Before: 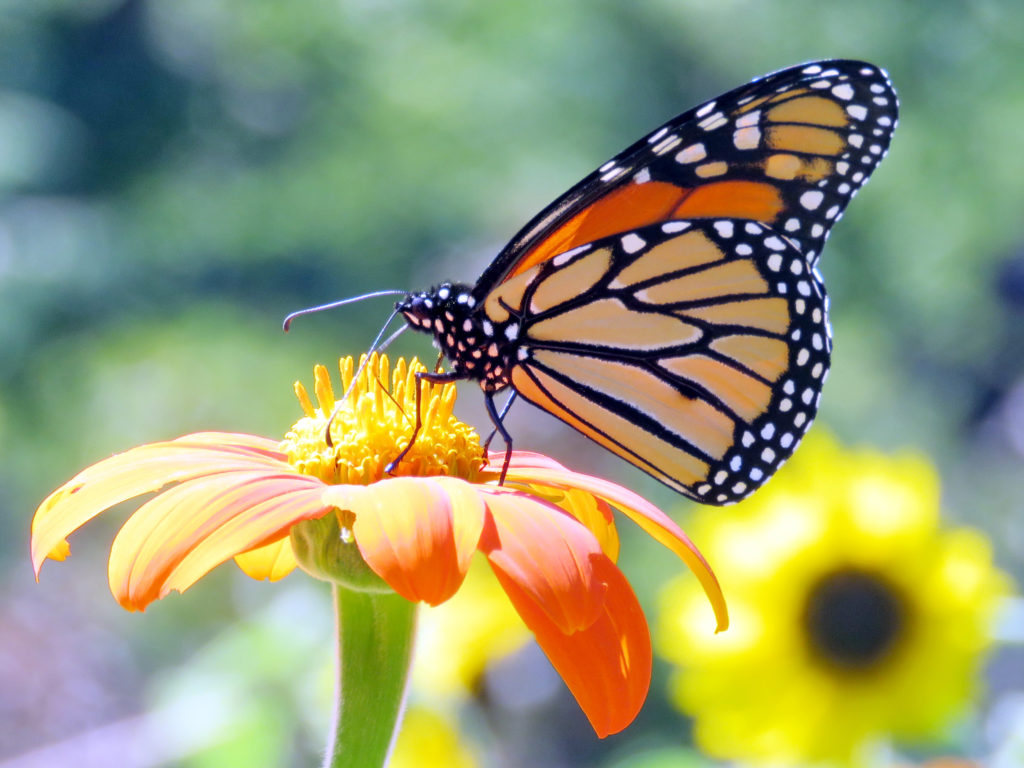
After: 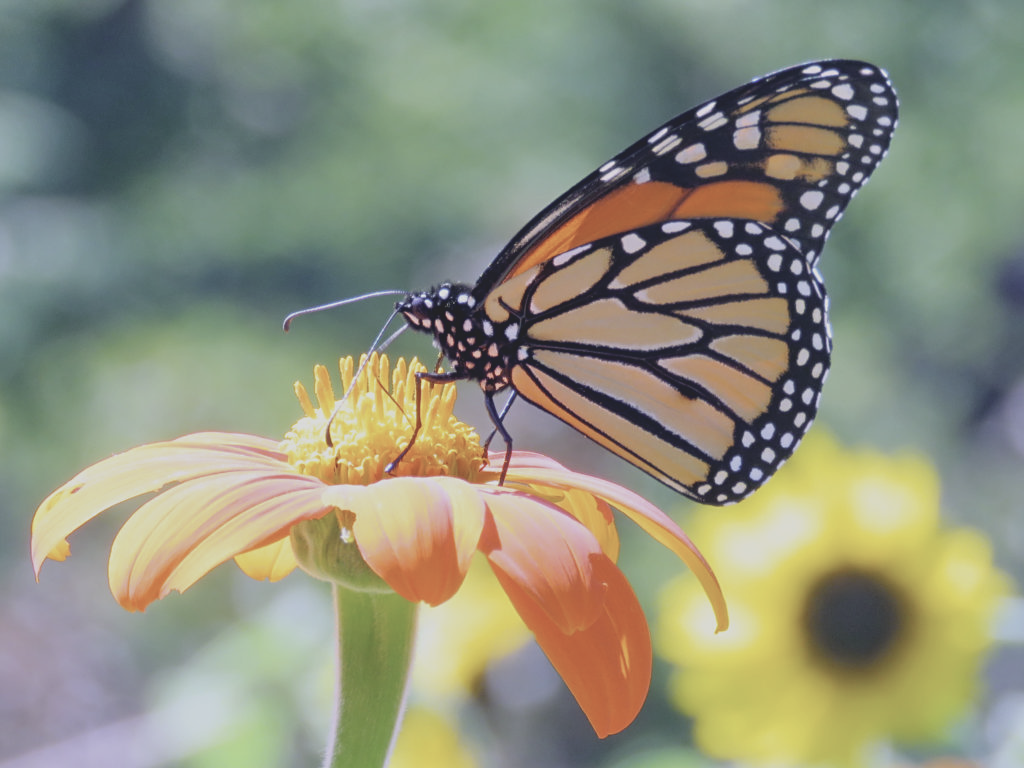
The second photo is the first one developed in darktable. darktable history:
contrast brightness saturation: contrast -0.261, saturation -0.445
sharpen: amount 0.205
